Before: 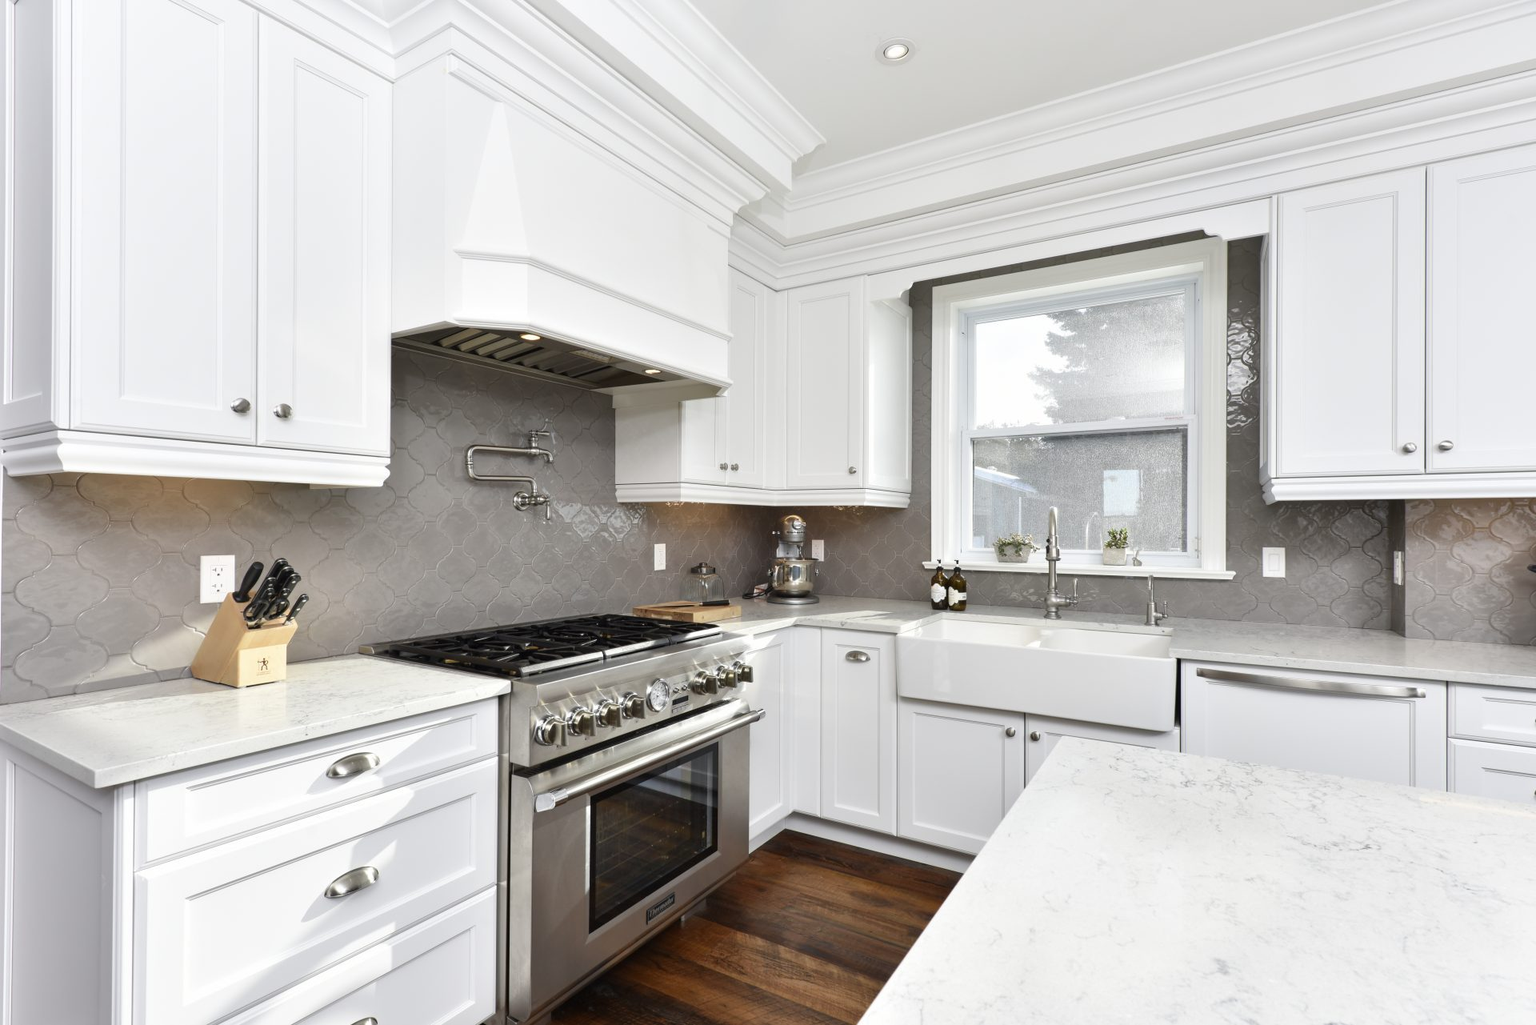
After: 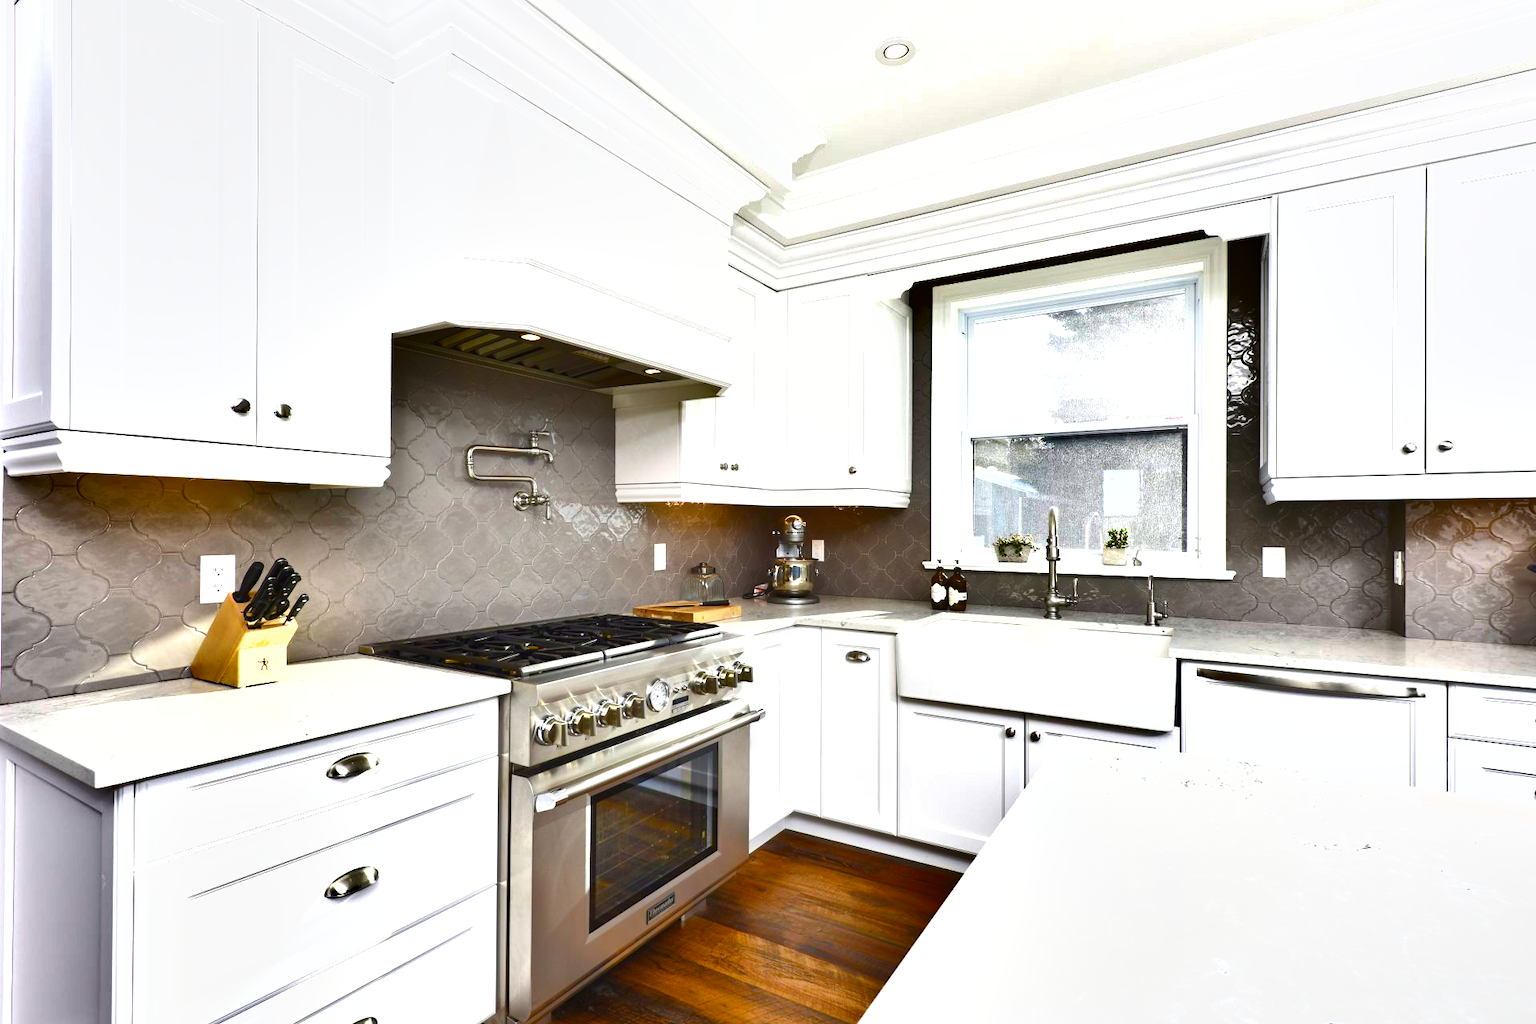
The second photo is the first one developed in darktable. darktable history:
shadows and highlights: radius 118.87, shadows 42.5, highlights -61.55, soften with gaussian
exposure: exposure 0.691 EV, compensate highlight preservation false
tone equalizer: on, module defaults
contrast brightness saturation: contrast 0.074, brightness 0.085, saturation 0.183
color balance rgb: linear chroma grading › global chroma 14.608%, perceptual saturation grading › global saturation 20%, perceptual saturation grading › highlights -24.893%, perceptual saturation grading › shadows 25.747%, global vibrance 30.747%
